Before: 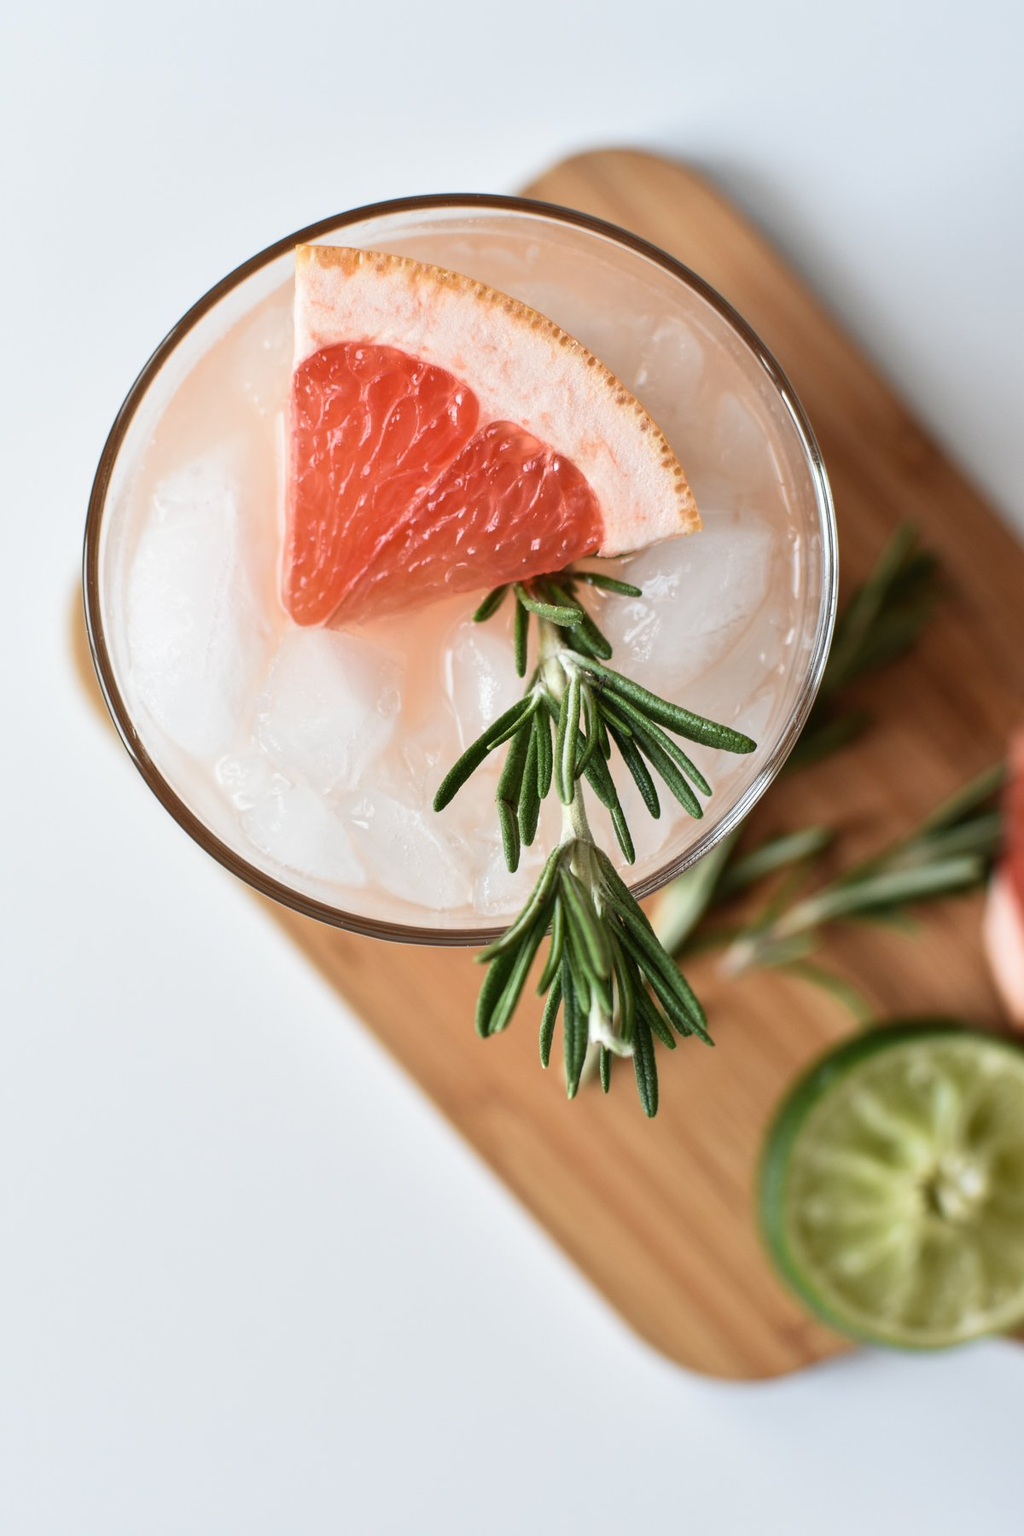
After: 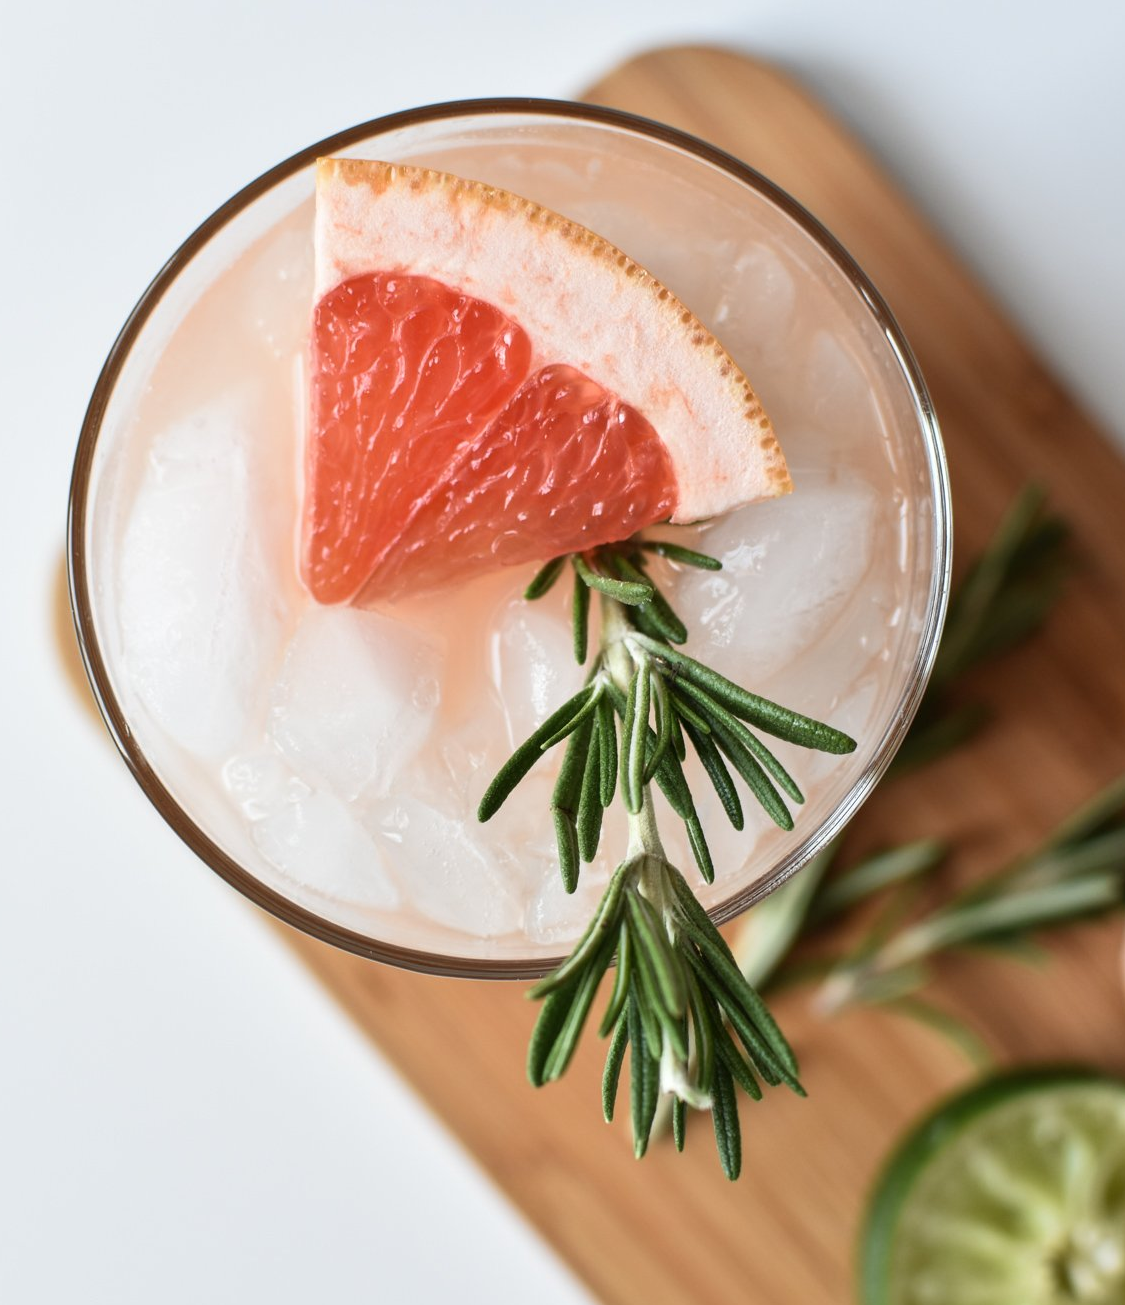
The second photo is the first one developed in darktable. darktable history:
crop: left 2.51%, top 7.207%, right 3.387%, bottom 20.26%
